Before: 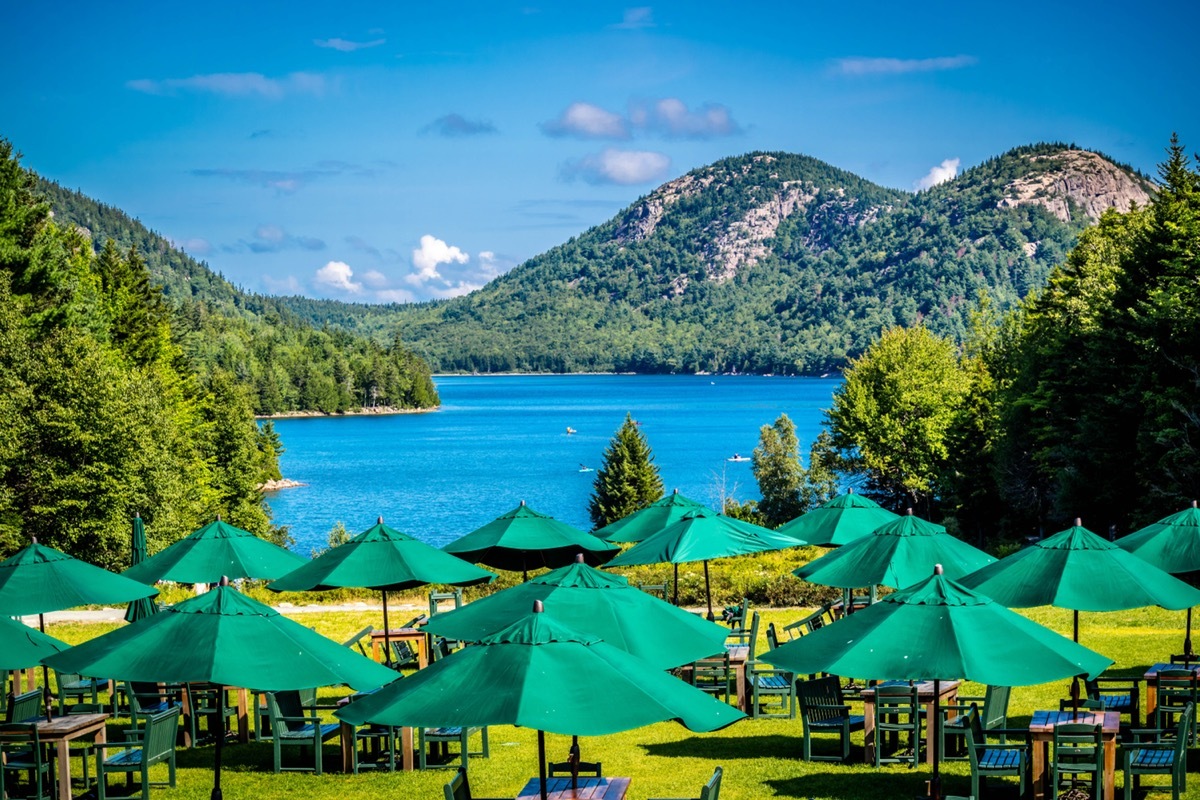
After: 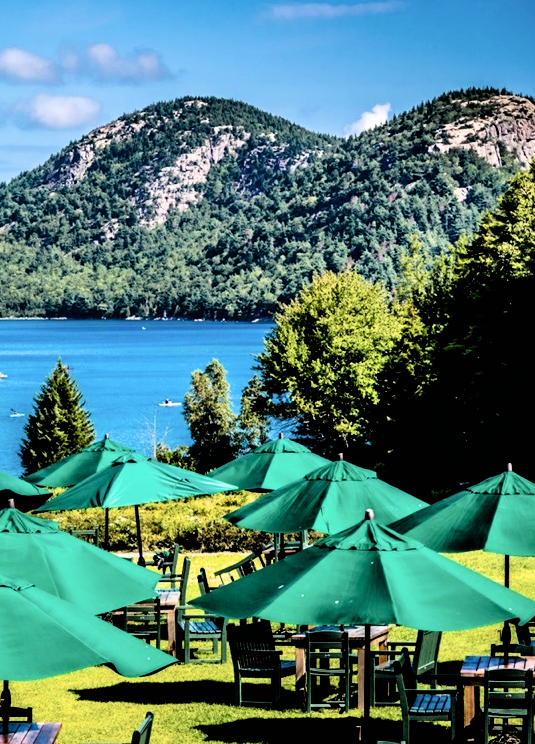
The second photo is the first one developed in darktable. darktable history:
shadows and highlights: shadows 32.19, highlights -32.11, soften with gaussian
filmic rgb: black relative exposure -3.79 EV, white relative exposure 2.39 EV, dynamic range scaling -49.78%, hardness 3.48, latitude 30.62%, contrast 1.796
crop: left 47.465%, top 6.907%, right 7.887%
